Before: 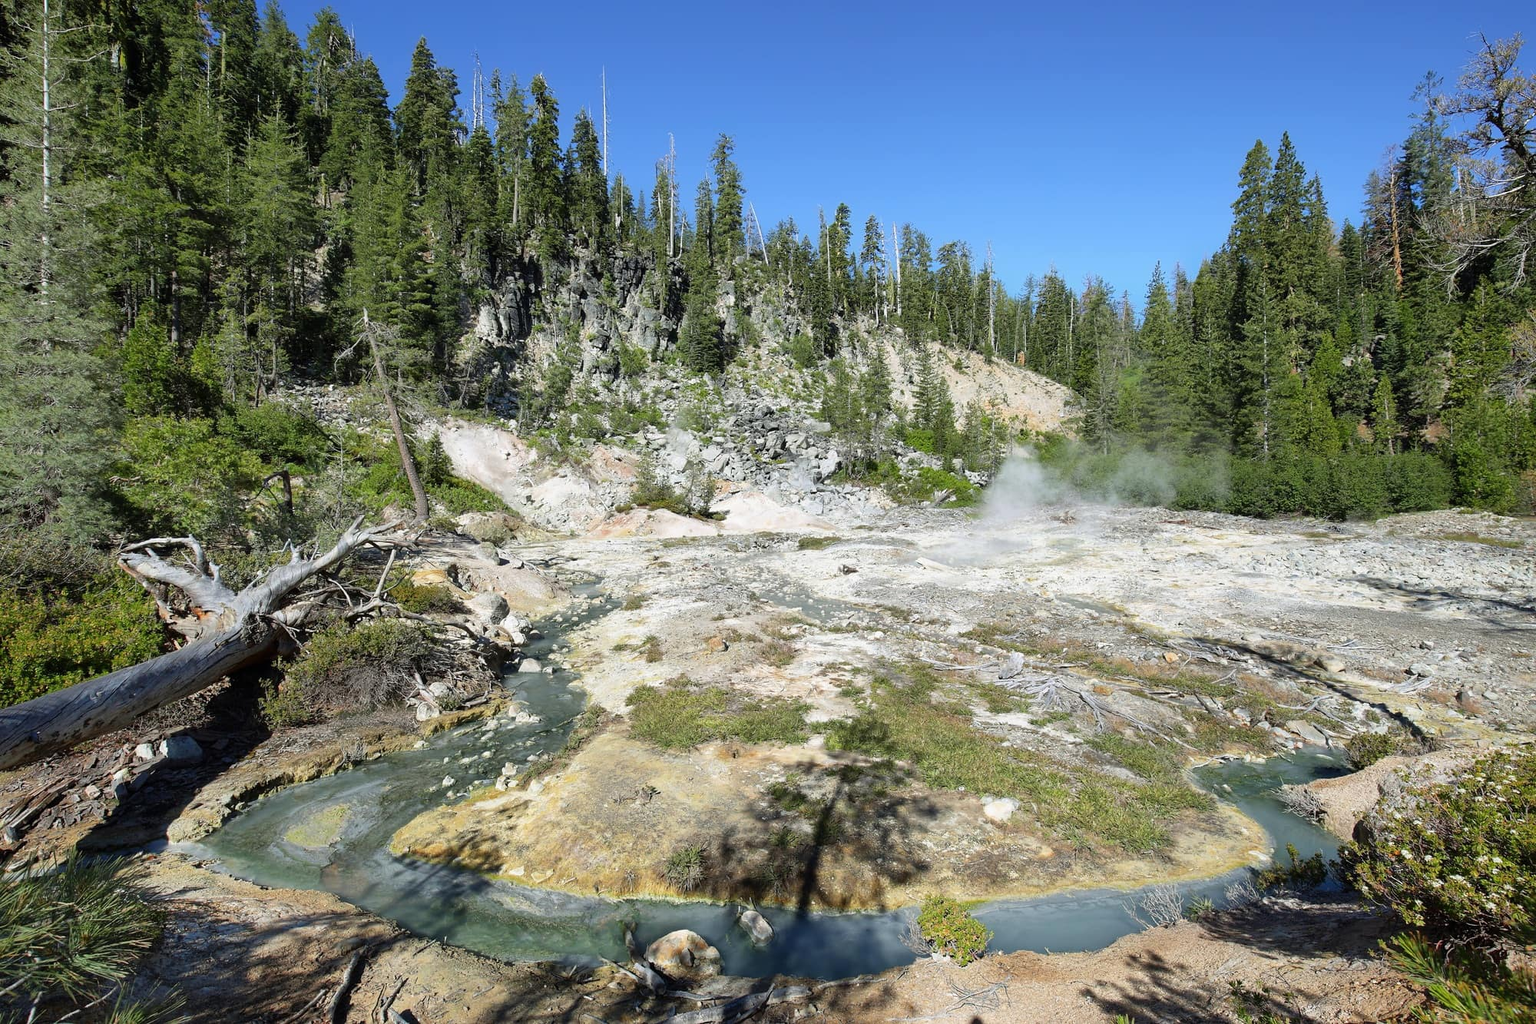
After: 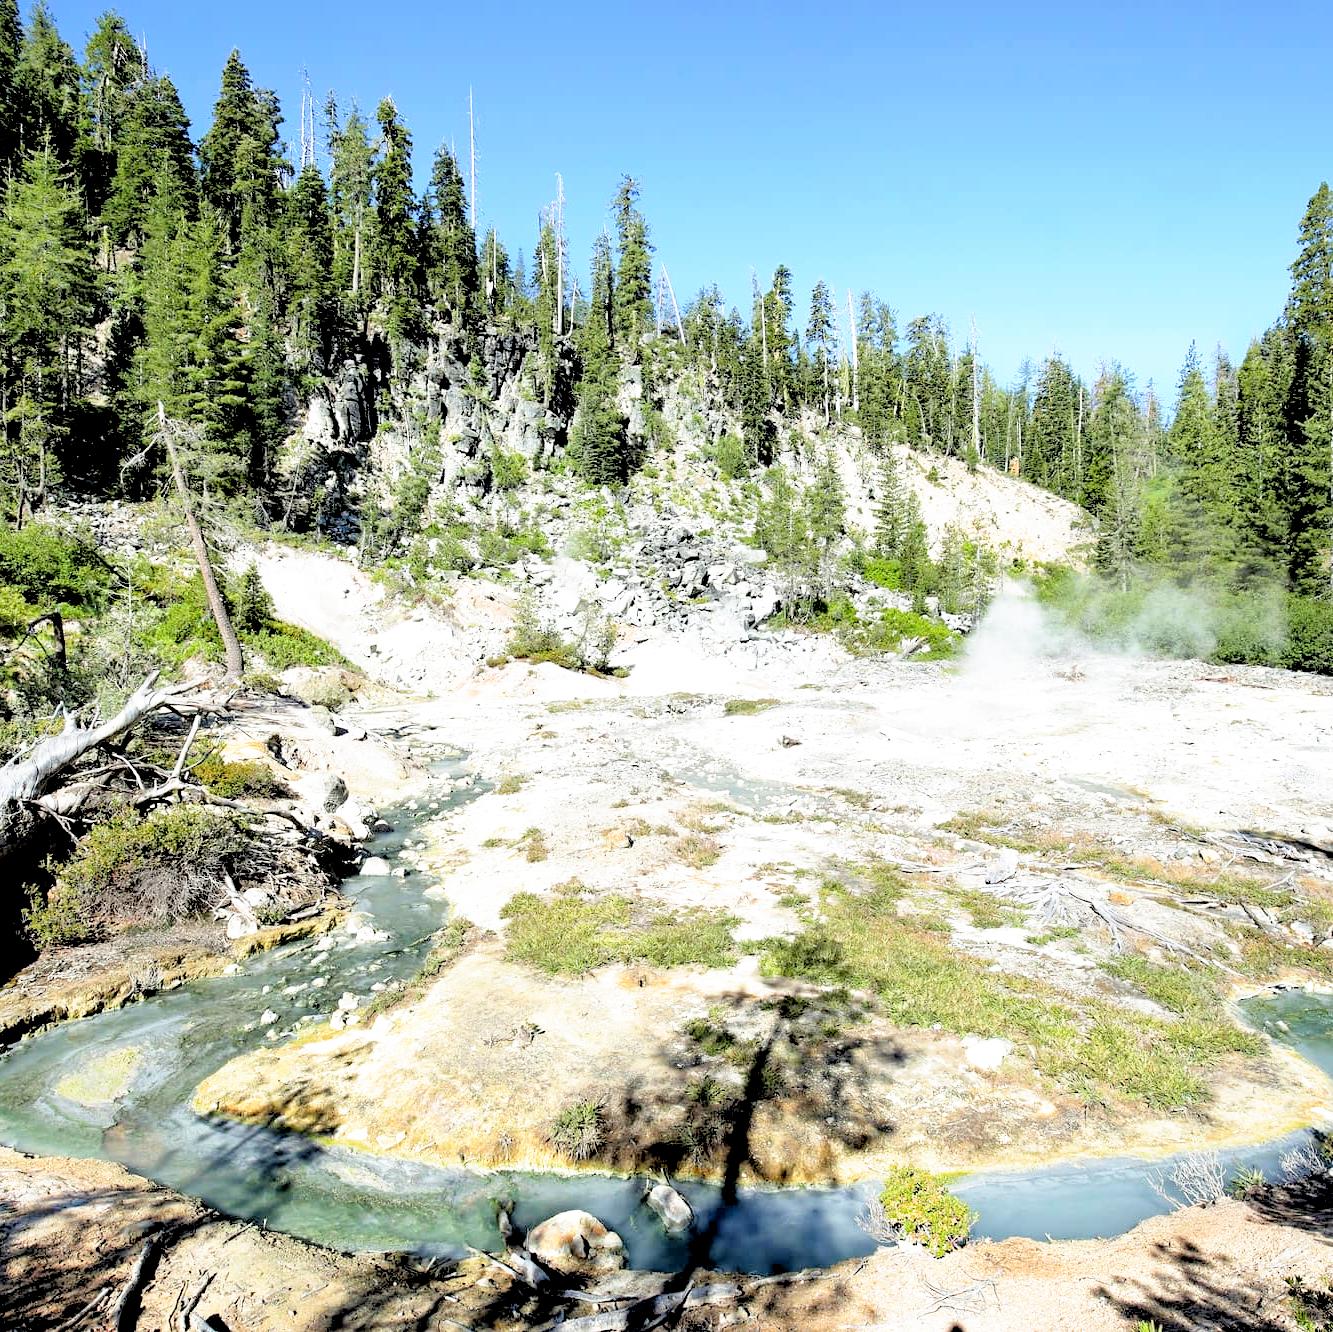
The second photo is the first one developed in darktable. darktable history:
rgb levels: levels [[0.027, 0.429, 0.996], [0, 0.5, 1], [0, 0.5, 1]]
exposure: black level correction 0.001, exposure 0.5 EV, compensate exposure bias true, compensate highlight preservation false
crop and rotate: left 15.754%, right 17.579%
filmic rgb: black relative exposure -8.7 EV, white relative exposure 2.7 EV, threshold 3 EV, target black luminance 0%, hardness 6.25, latitude 75%, contrast 1.325, highlights saturation mix -5%, preserve chrominance no, color science v5 (2021), iterations of high-quality reconstruction 0, enable highlight reconstruction true
